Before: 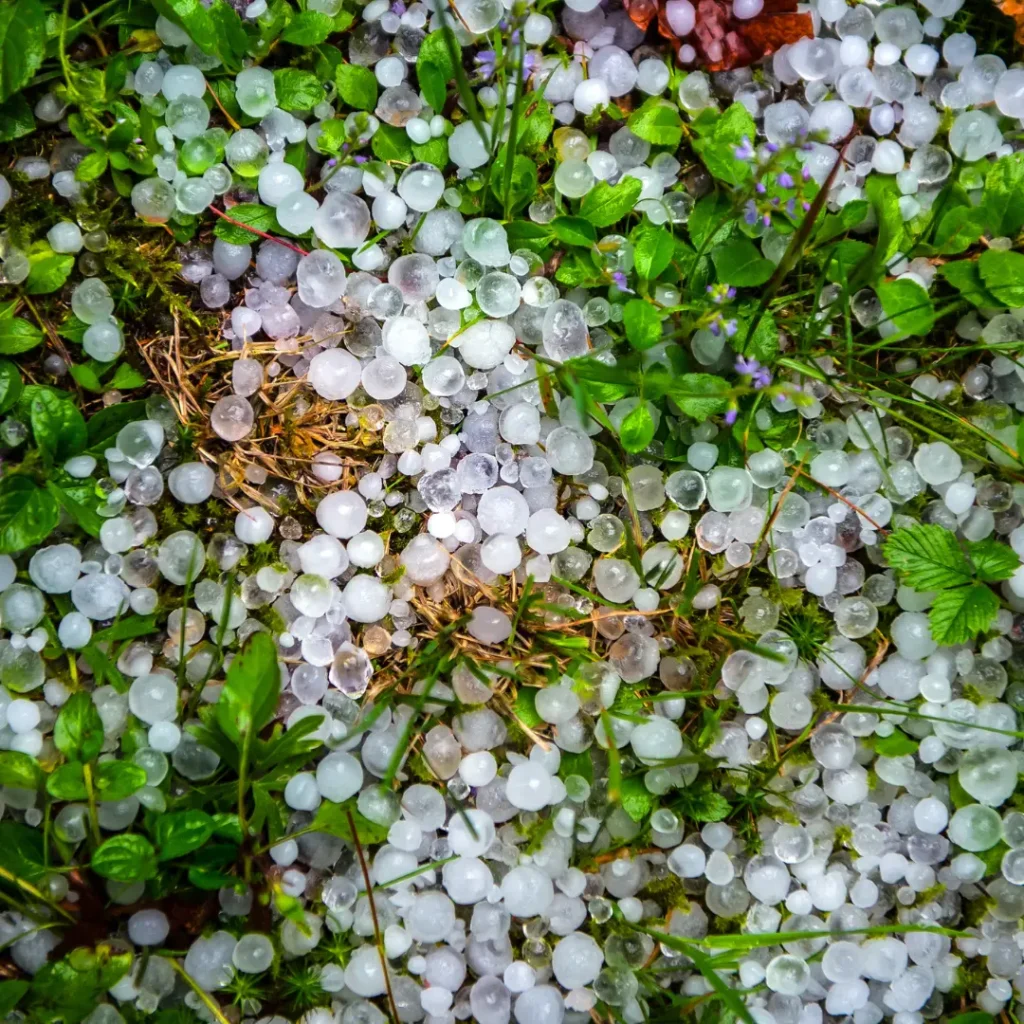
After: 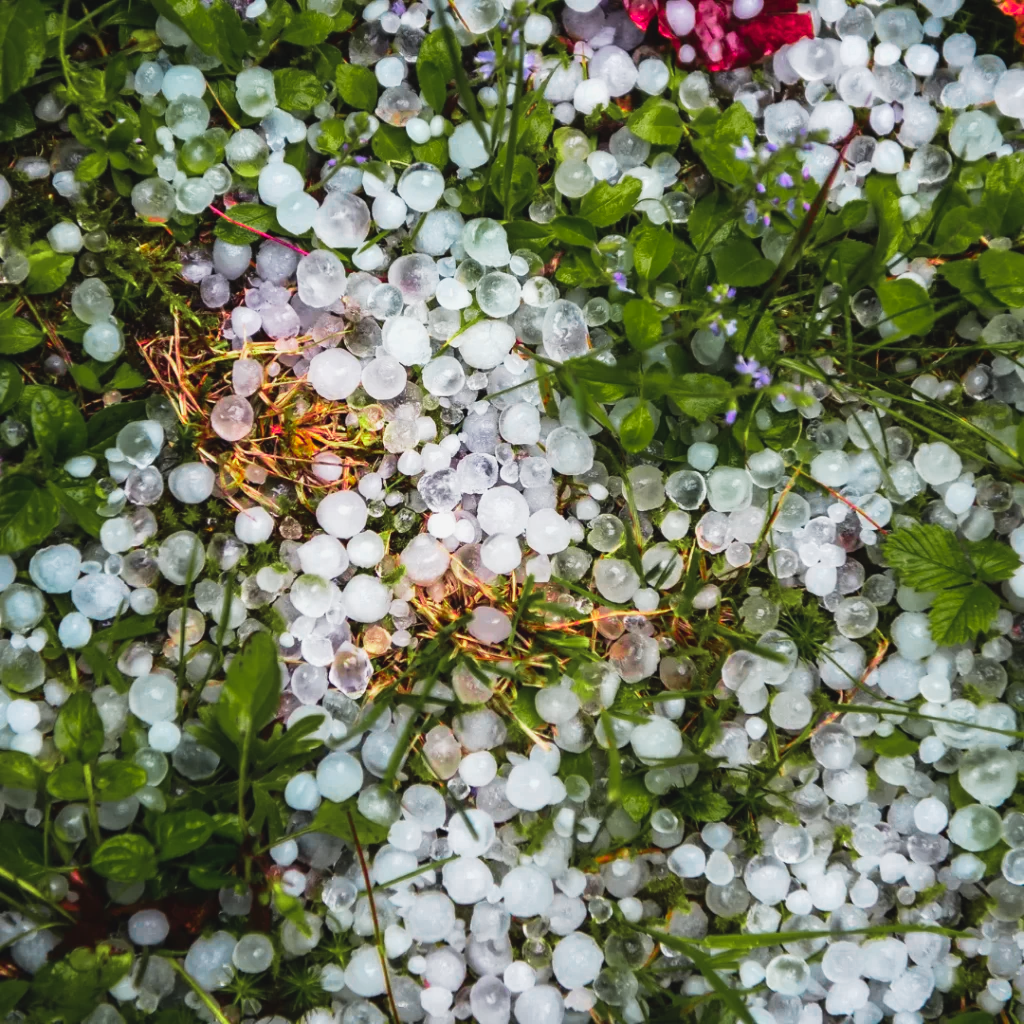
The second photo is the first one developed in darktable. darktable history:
color zones: curves: ch0 [(0, 0.533) (0.126, 0.533) (0.234, 0.533) (0.368, 0.357) (0.5, 0.5) (0.625, 0.5) (0.74, 0.637) (0.875, 0.5)]; ch1 [(0.004, 0.708) (0.129, 0.662) (0.25, 0.5) (0.375, 0.331) (0.496, 0.396) (0.625, 0.649) (0.739, 0.26) (0.875, 0.5) (1, 0.478)]; ch2 [(0, 0.409) (0.132, 0.403) (0.236, 0.558) (0.379, 0.448) (0.5, 0.5) (0.625, 0.5) (0.691, 0.39) (0.875, 0.5)]
tone curve: curves: ch0 [(0, 0.045) (0.155, 0.169) (0.46, 0.466) (0.751, 0.788) (1, 0.961)]; ch1 [(0, 0) (0.43, 0.408) (0.472, 0.469) (0.505, 0.503) (0.553, 0.563) (0.592, 0.581) (0.631, 0.625) (1, 1)]; ch2 [(0, 0) (0.505, 0.495) (0.55, 0.557) (0.583, 0.573) (1, 1)], preserve colors none
